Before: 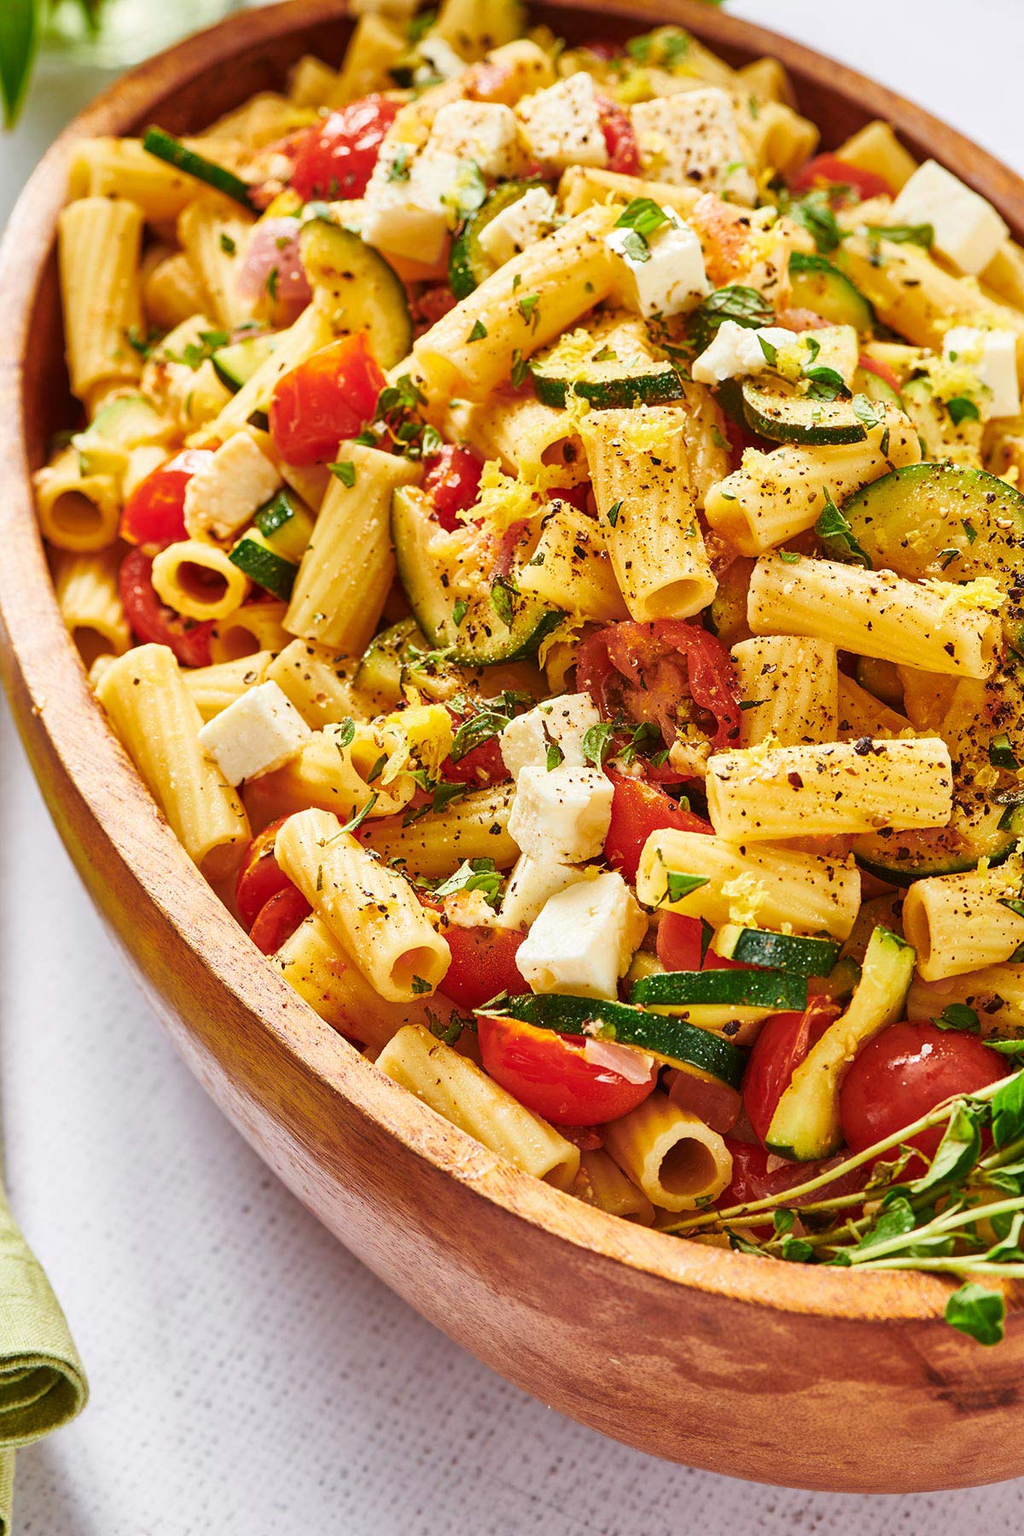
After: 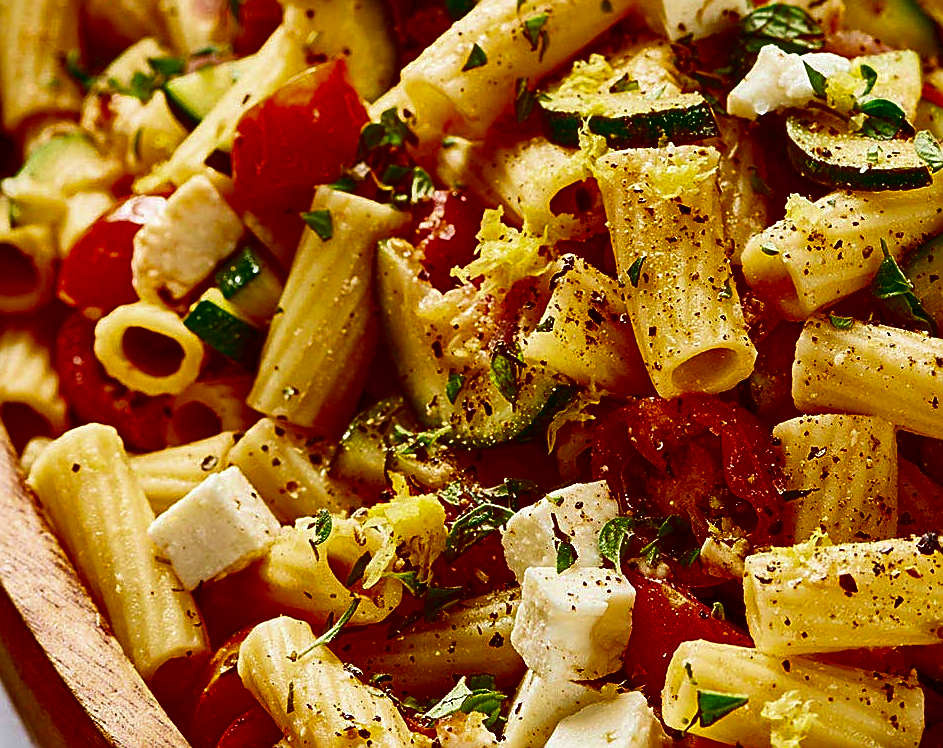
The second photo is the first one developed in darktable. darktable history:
crop: left 7.036%, top 18.398%, right 14.379%, bottom 40.043%
sharpen: amount 0.575
contrast brightness saturation: contrast 0.09, brightness -0.59, saturation 0.17
velvia: on, module defaults
